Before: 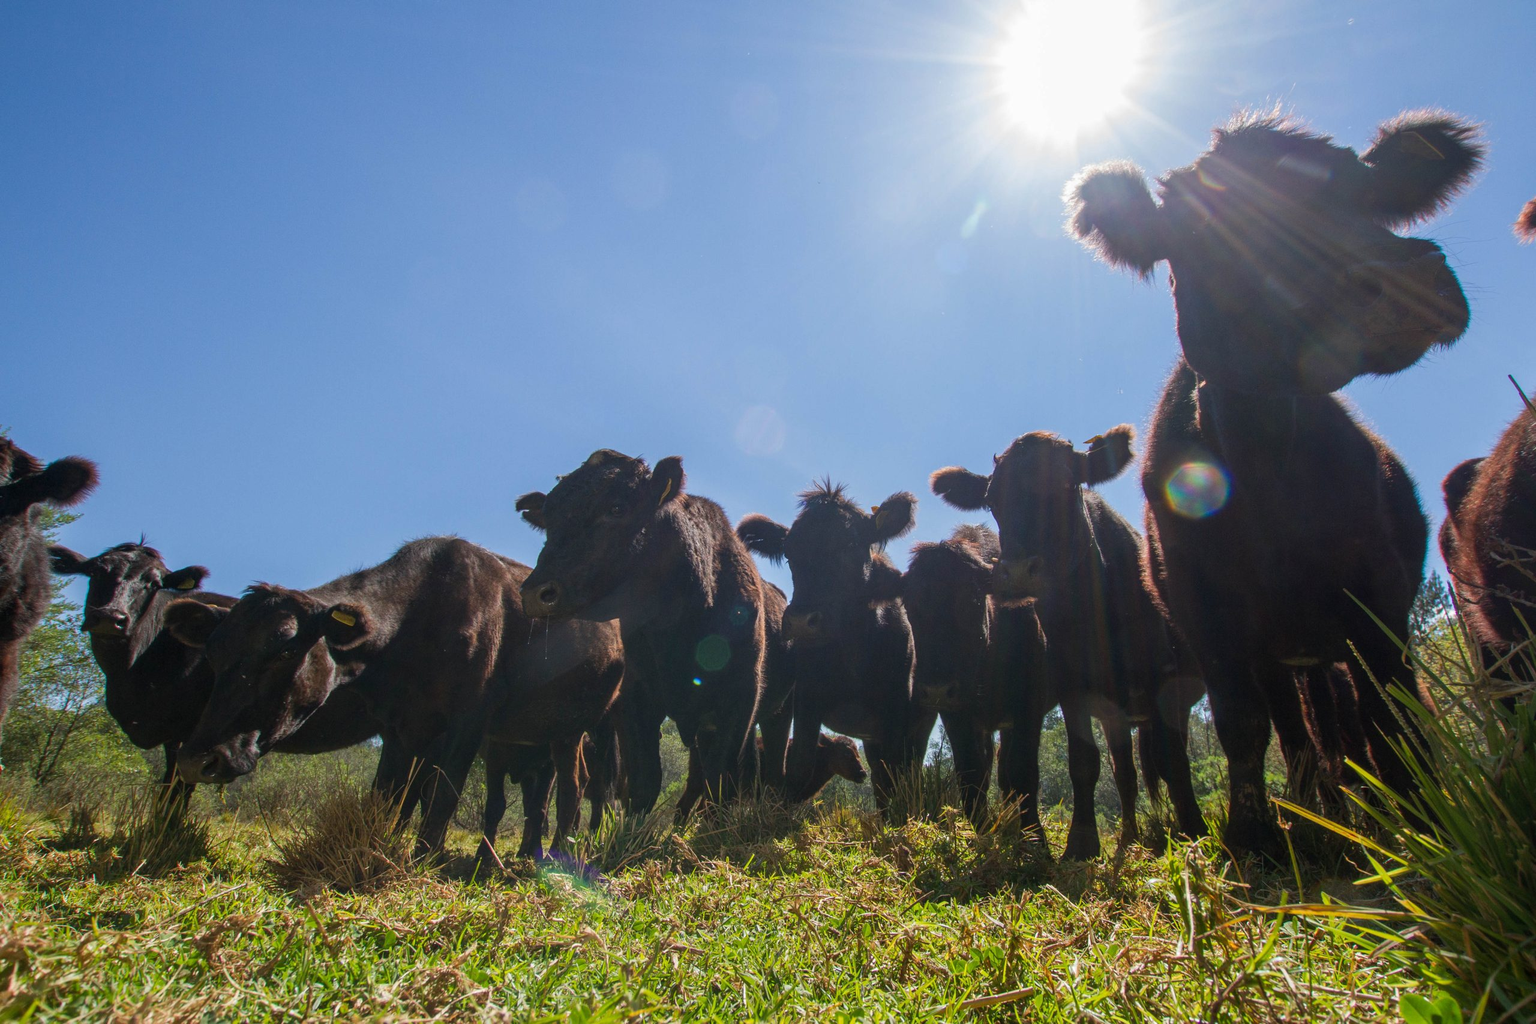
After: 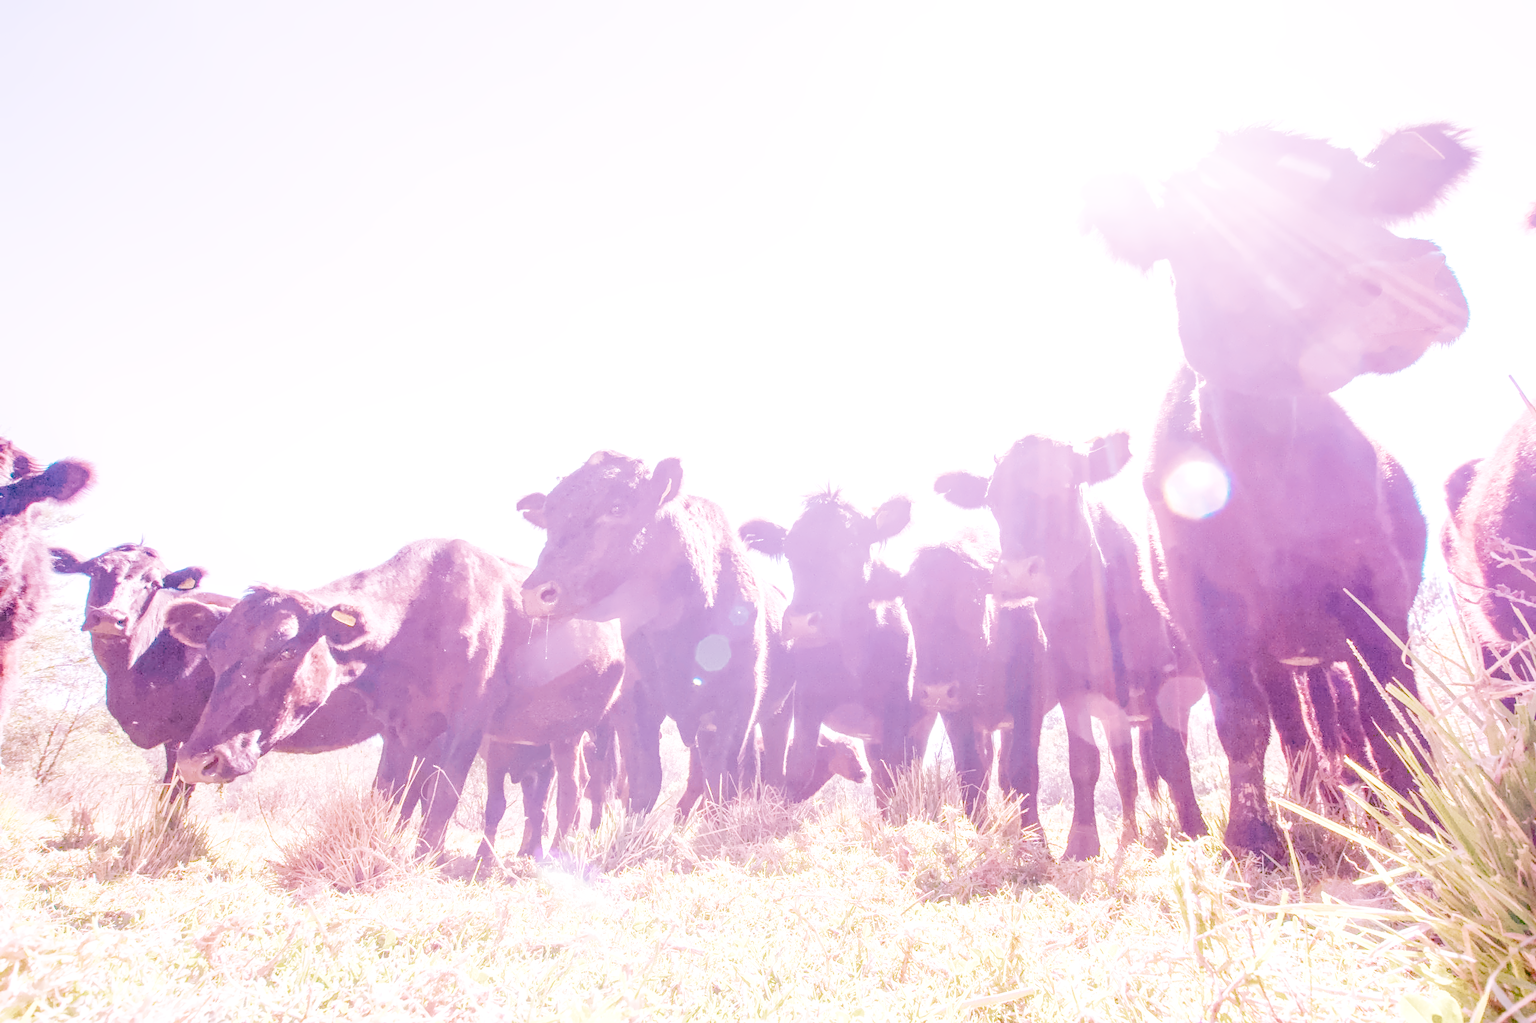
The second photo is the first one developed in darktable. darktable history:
color calibration: illuminant as shot in camera, x 0.37, y 0.382, temperature 4313.32 K
denoise (profiled): preserve shadows 1.52, scattering 0.002, a [-1, 0, 0], compensate highlight preservation false
exposure: black level correction 0, exposure 1.45 EV, compensate exposure bias true, compensate highlight preservation false
lens correction: scale 1, crop 1, focal 35, aperture 5, distance 0.775, camera "Canon EOS RP", lens "Canon RF 35mm F1.8 MACRO IS STM"
white balance: red 2.229, blue 1.46
color balance rgb "basic colorfulness: natural skin": perceptual saturation grading › global saturation 20%, perceptual saturation grading › highlights -50%, perceptual saturation grading › shadows 30%
velvia: on, module defaults
local contrast: on, module defaults
filmic rgb: black relative exposure -16 EV, white relative exposure 5.31 EV, hardness 5.9, contrast 1.25, preserve chrominance no, color science v5 (2021)
haze removal: compatibility mode true, adaptive false
highlight reconstruction: on, module defaults
